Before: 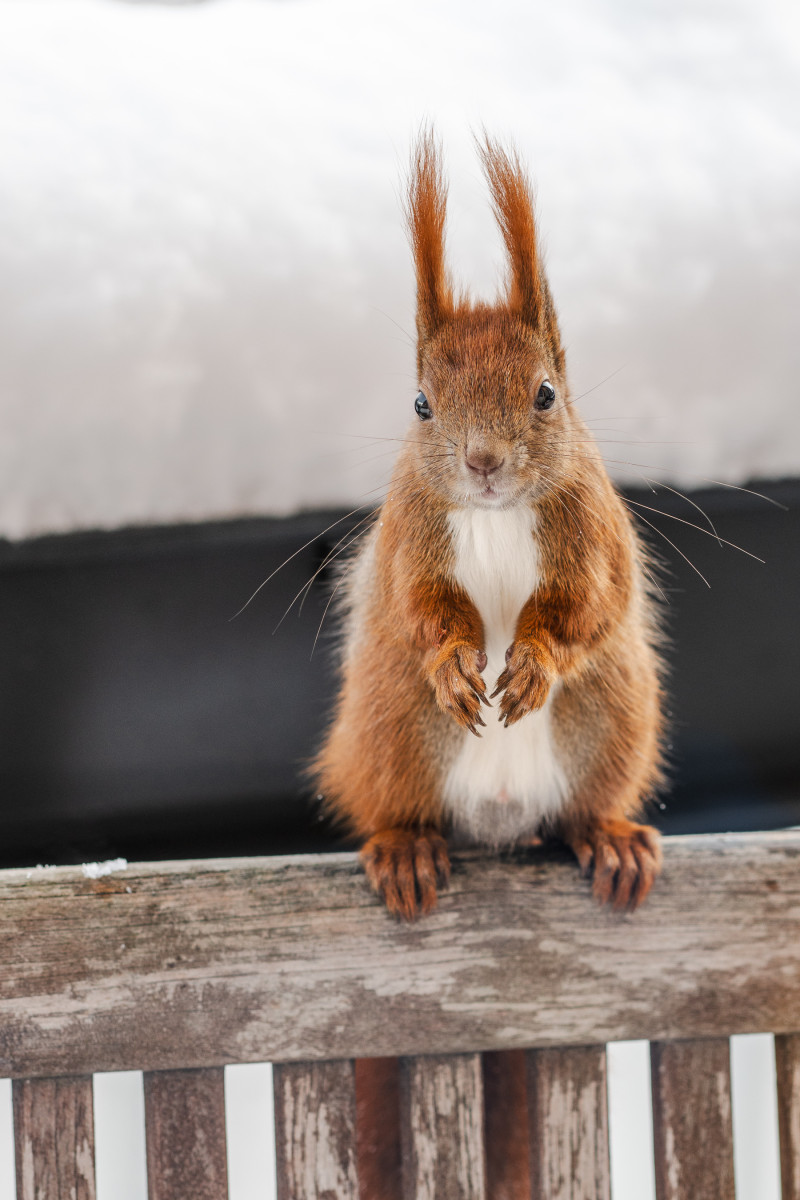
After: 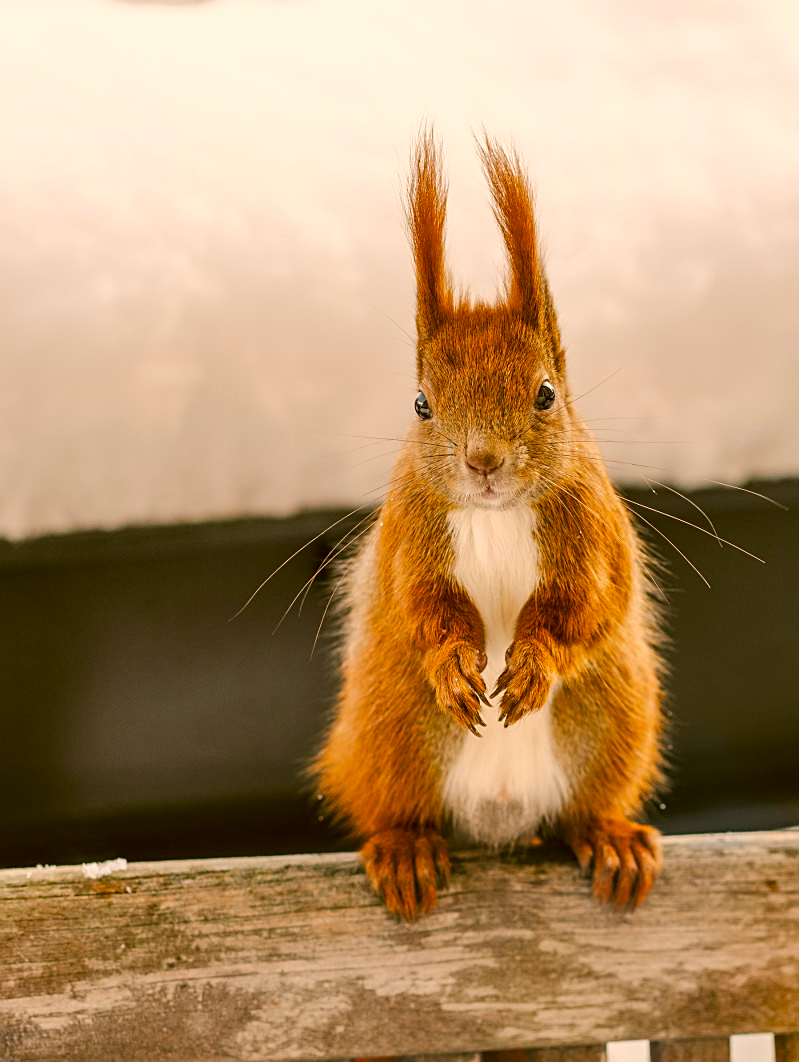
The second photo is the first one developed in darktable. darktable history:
sharpen: on, module defaults
white balance: emerald 1
crop and rotate: top 0%, bottom 11.49%
color correction: highlights a* 8.98, highlights b* 15.09, shadows a* -0.49, shadows b* 26.52
color balance rgb: linear chroma grading › global chroma 15%, perceptual saturation grading › global saturation 30%
